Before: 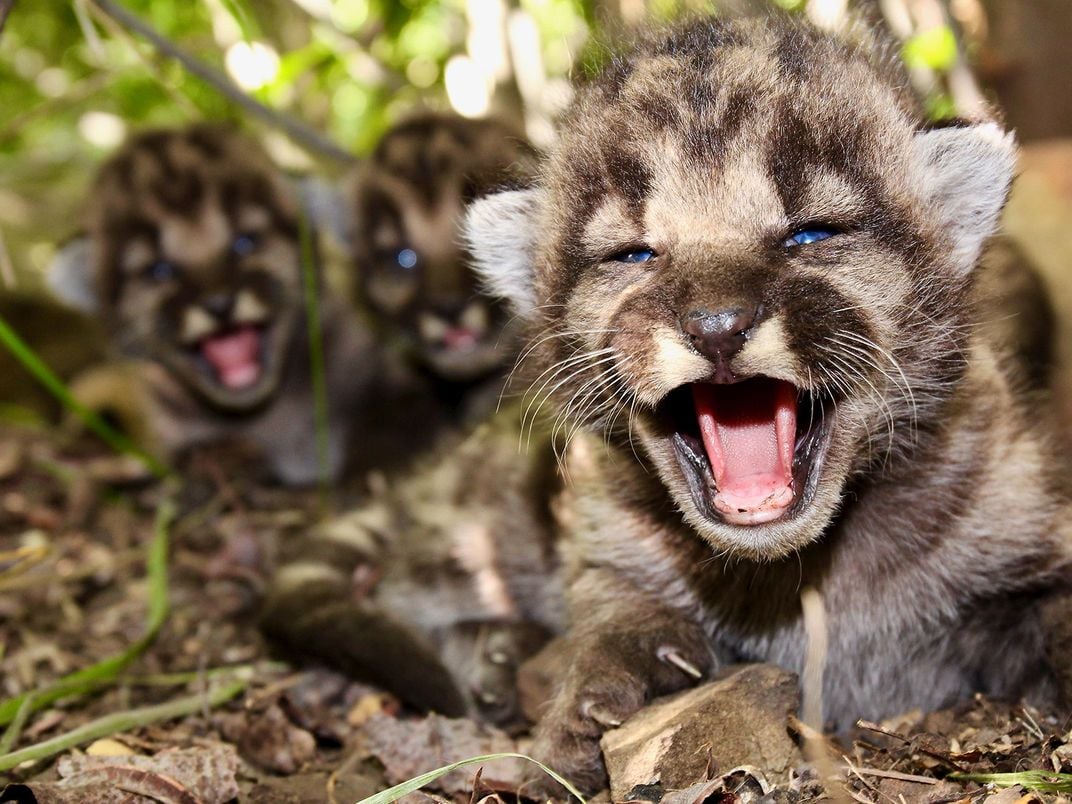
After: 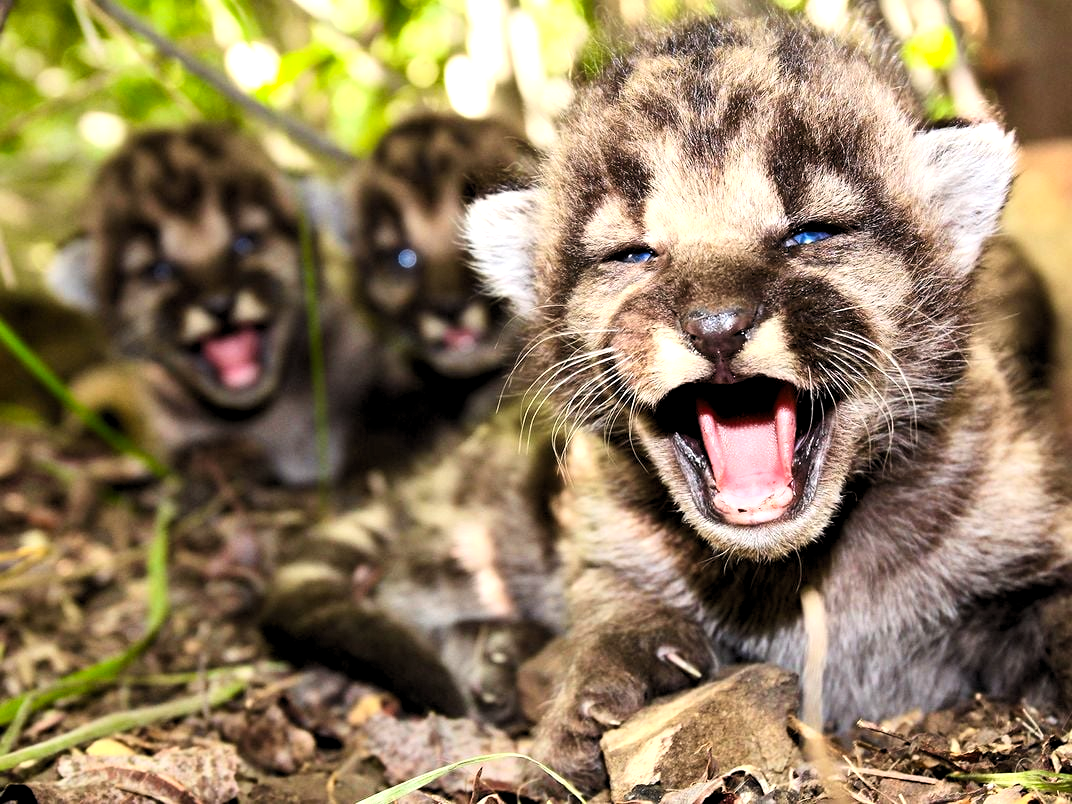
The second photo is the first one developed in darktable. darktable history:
contrast brightness saturation: contrast 0.202, brightness 0.168, saturation 0.229
levels: levels [0.062, 0.494, 0.925]
